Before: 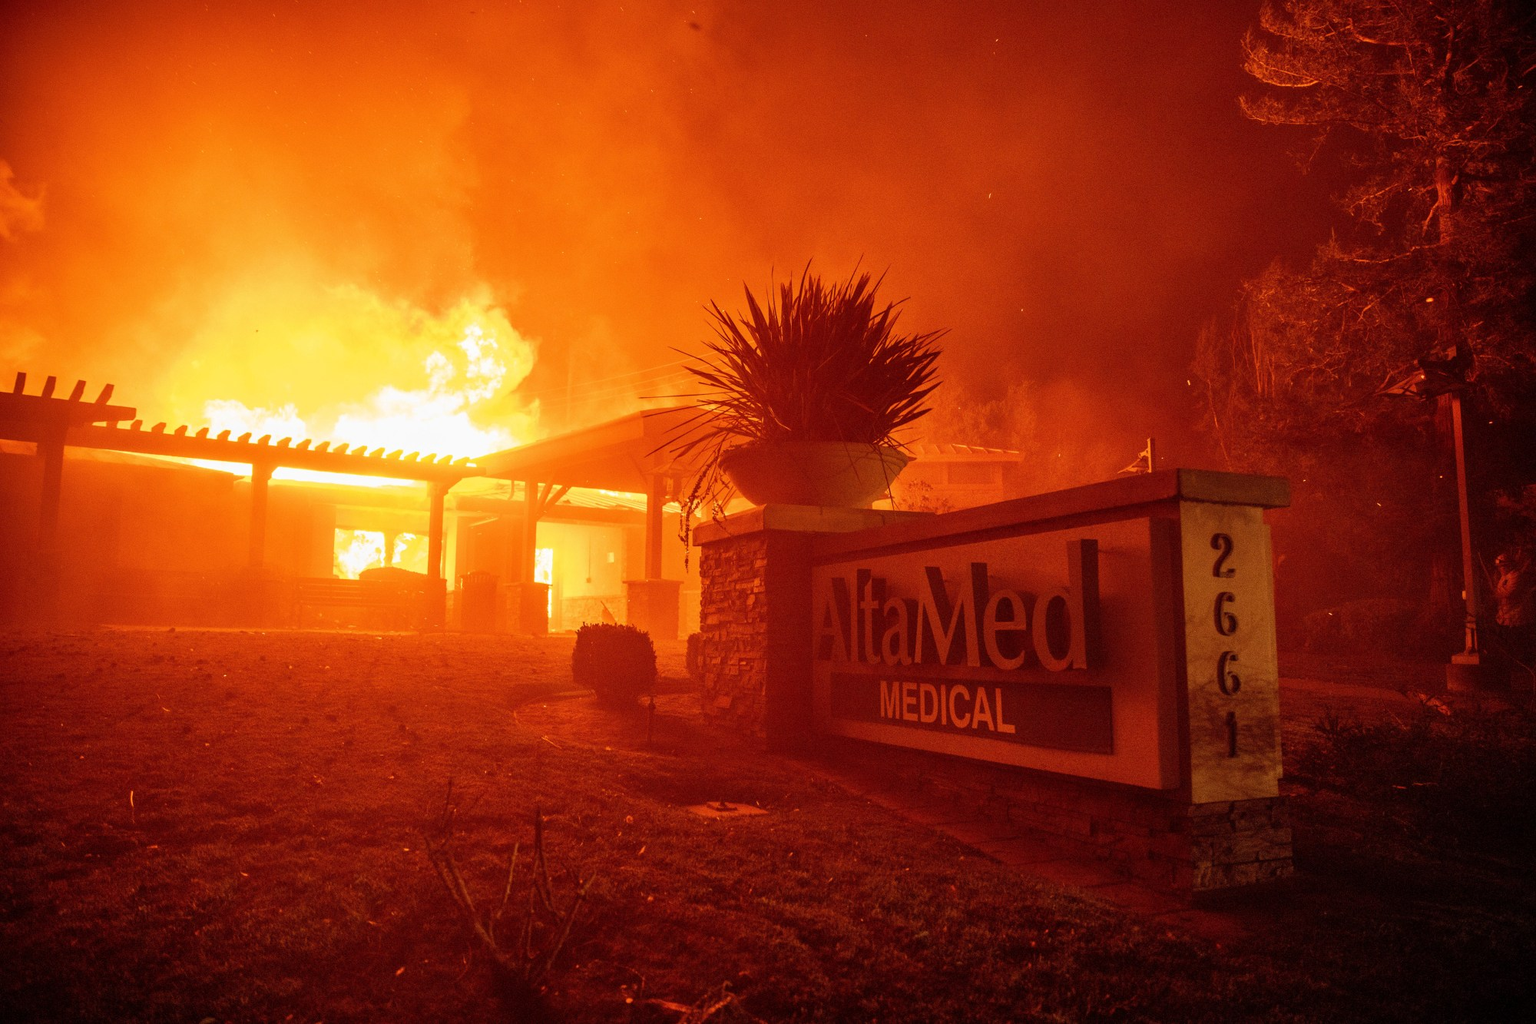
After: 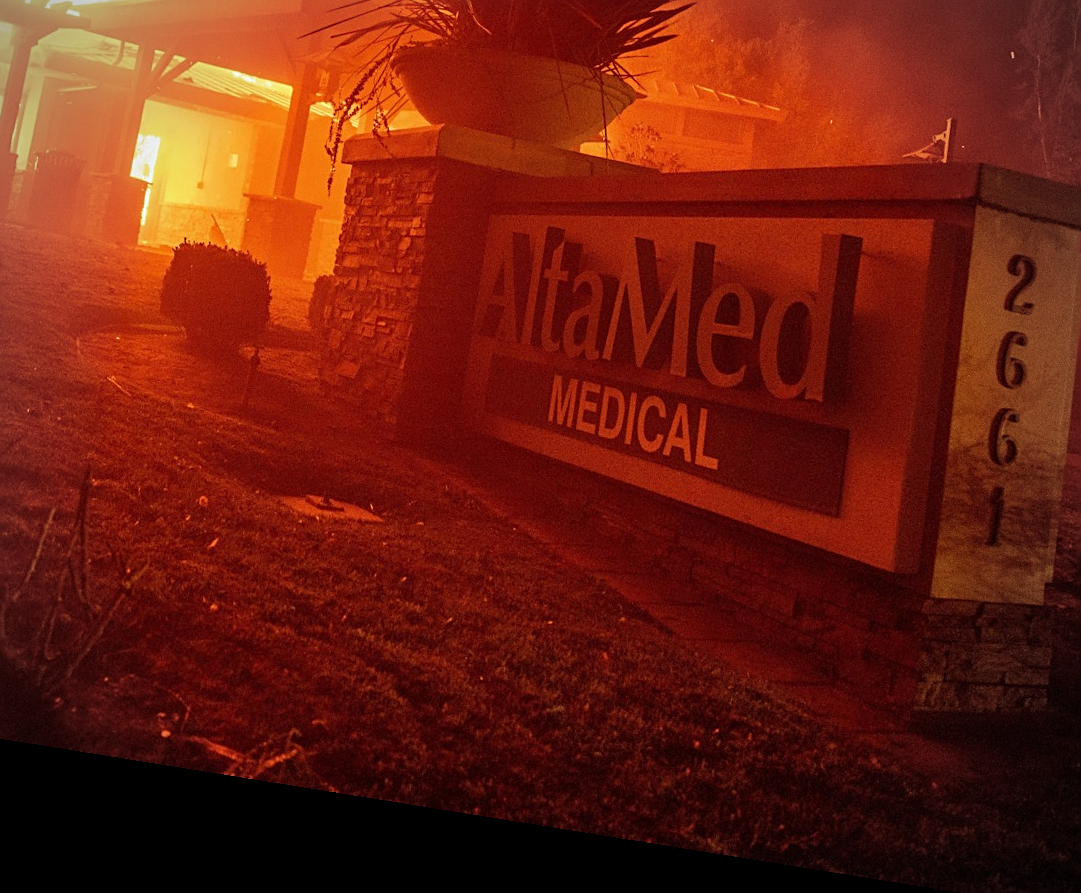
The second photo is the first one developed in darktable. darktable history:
white balance: red 0.982, blue 1.018
vignetting: on, module defaults
rotate and perspective: rotation 9.12°, automatic cropping off
crop: left 29.672%, top 41.786%, right 20.851%, bottom 3.487%
sharpen: on, module defaults
